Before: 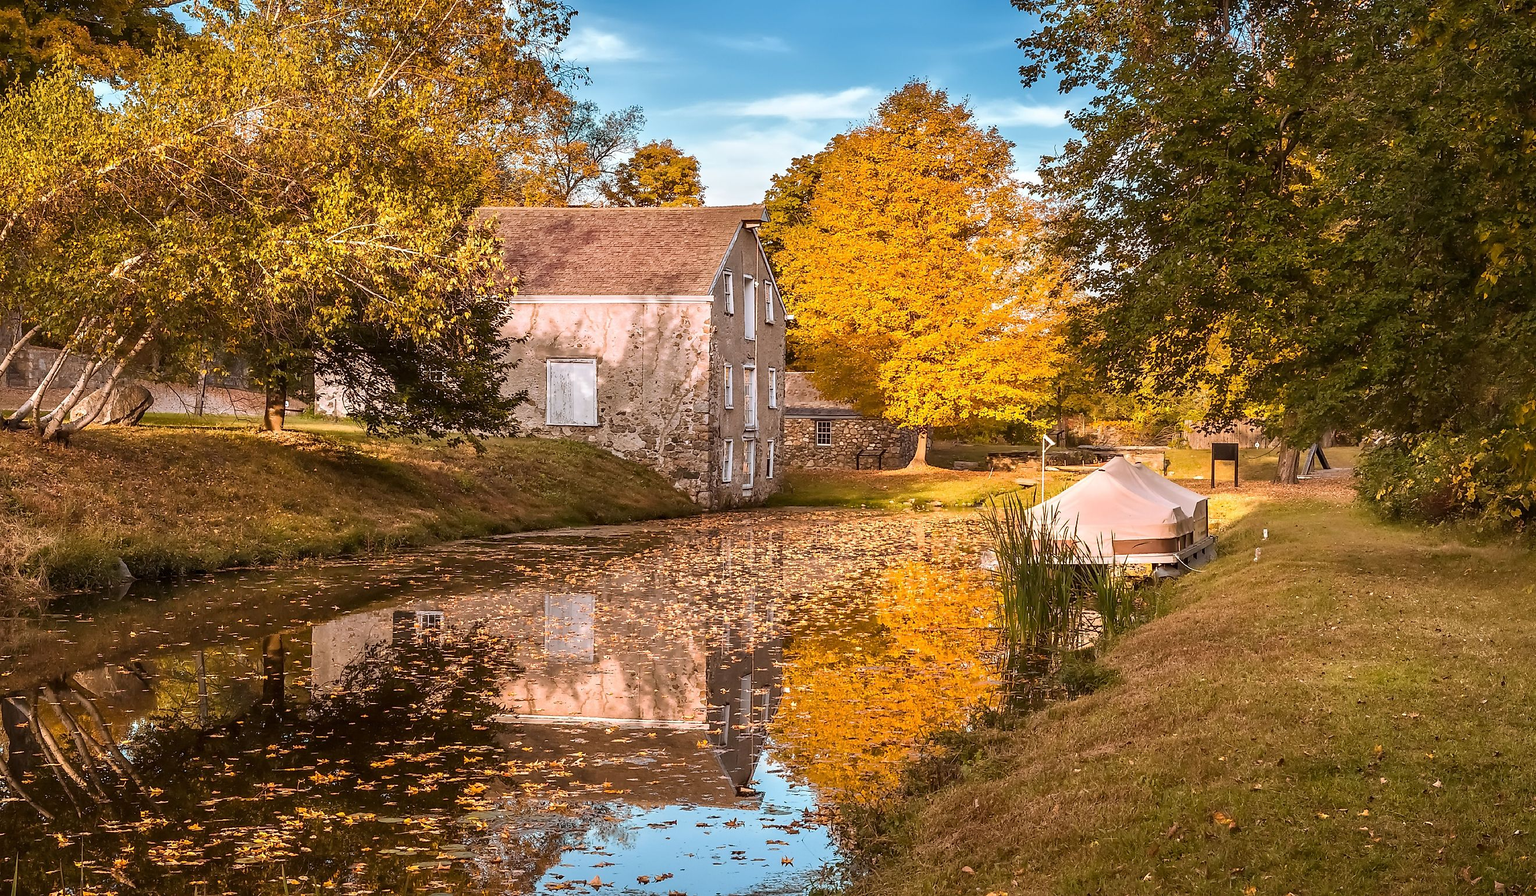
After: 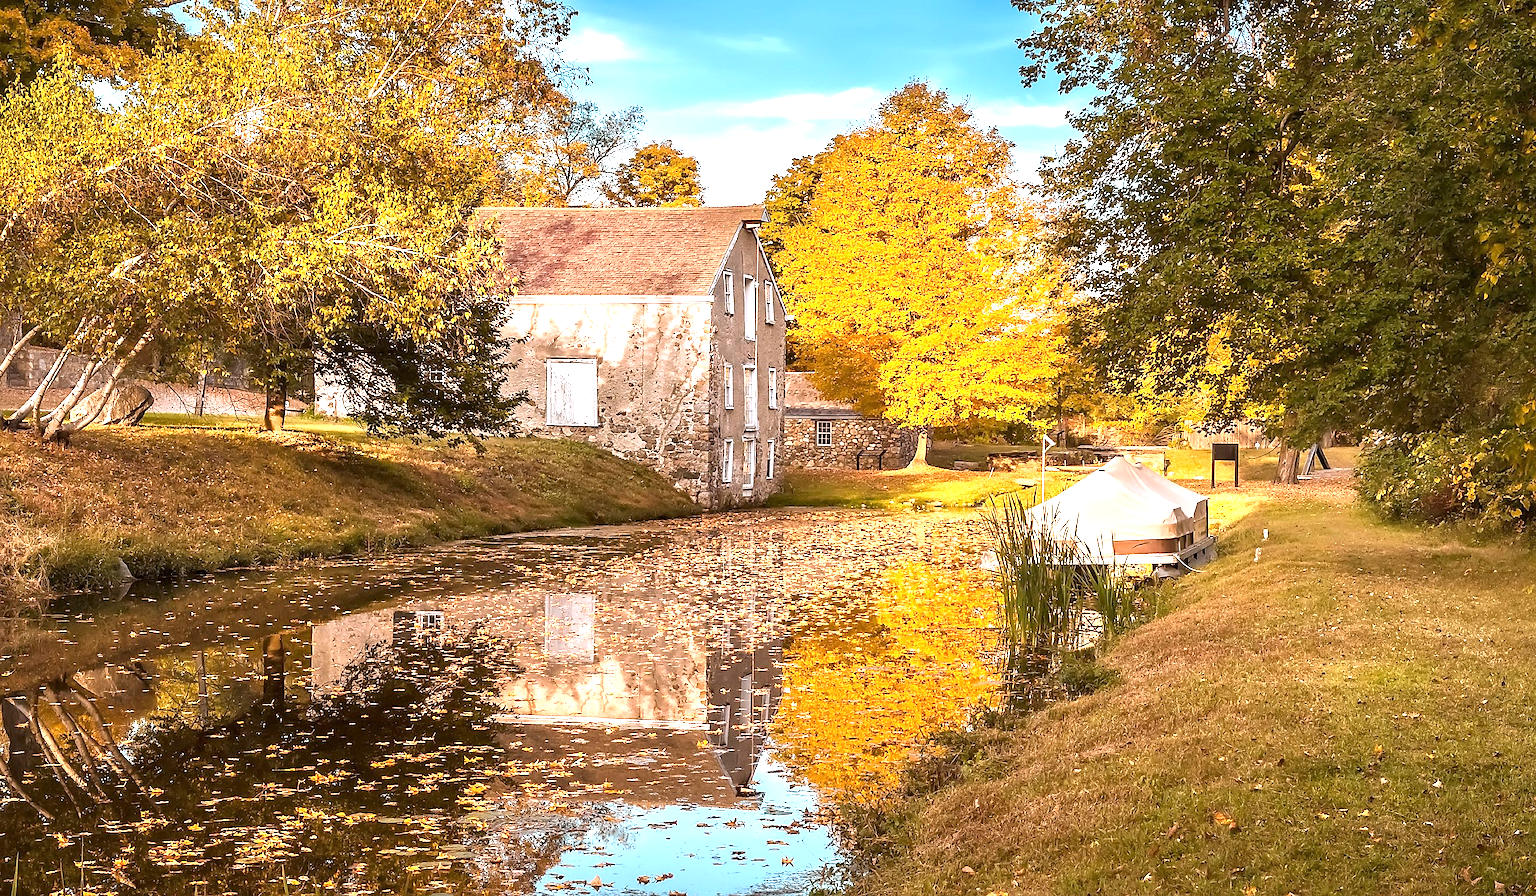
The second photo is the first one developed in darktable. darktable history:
exposure: black level correction 0, exposure 0.93 EV, compensate highlight preservation false
sharpen: amount 0.212
